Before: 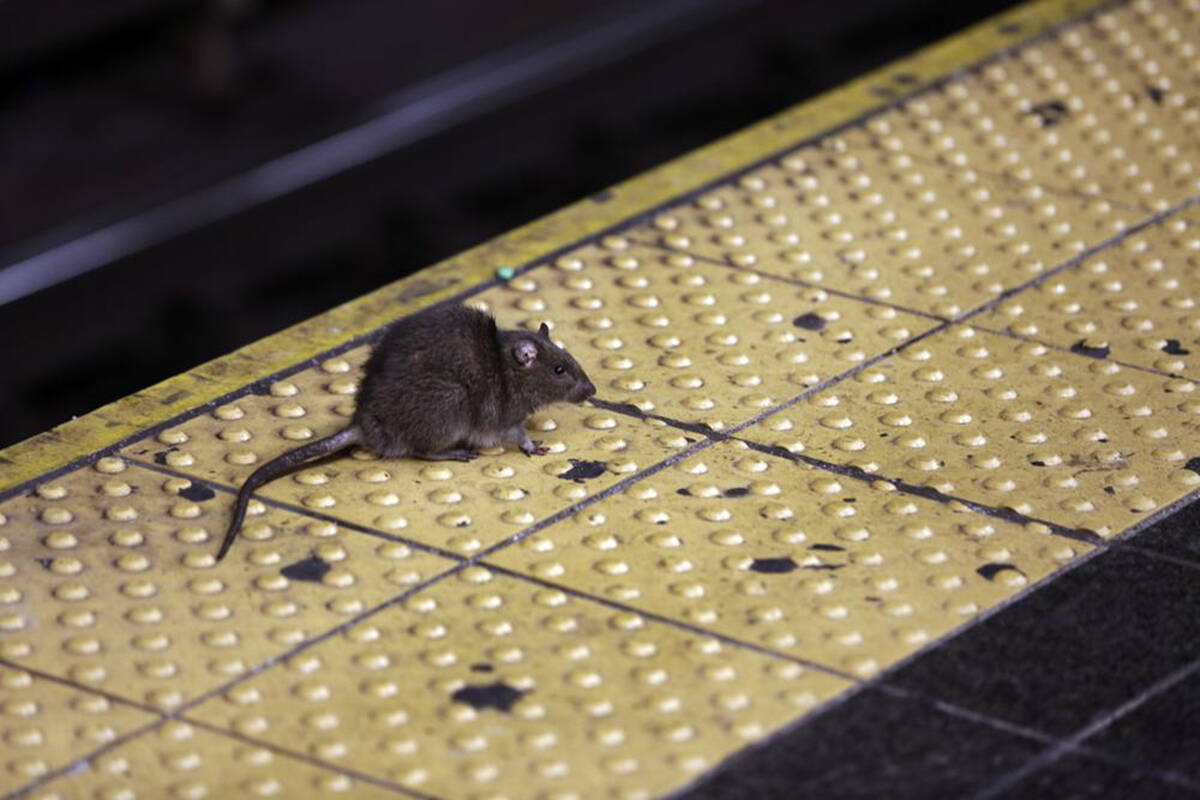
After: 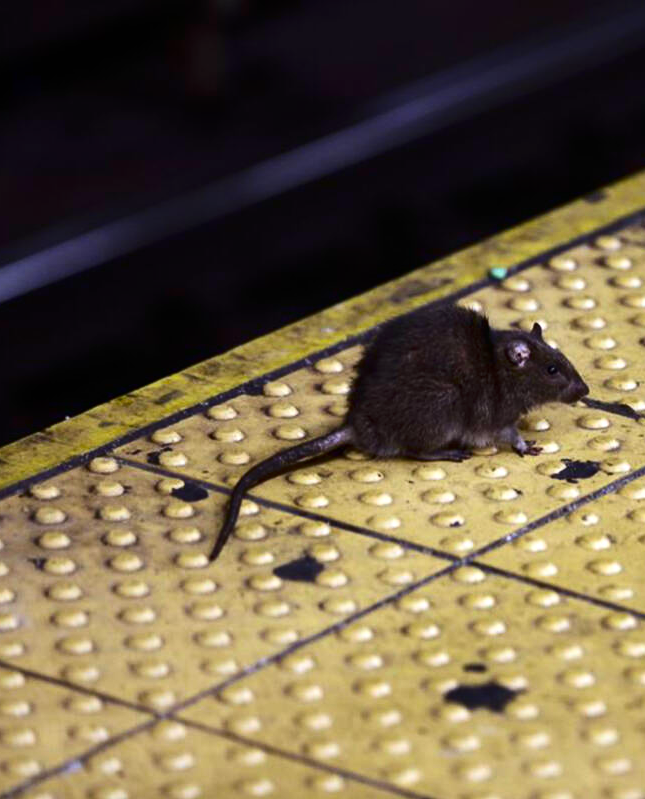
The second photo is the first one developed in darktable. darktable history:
crop: left 0.587%, right 45.588%, bottom 0.086%
exposure: black level correction -0.001, exposure 0.08 EV, compensate highlight preservation false
contrast brightness saturation: contrast 0.19, brightness -0.11, saturation 0.21
